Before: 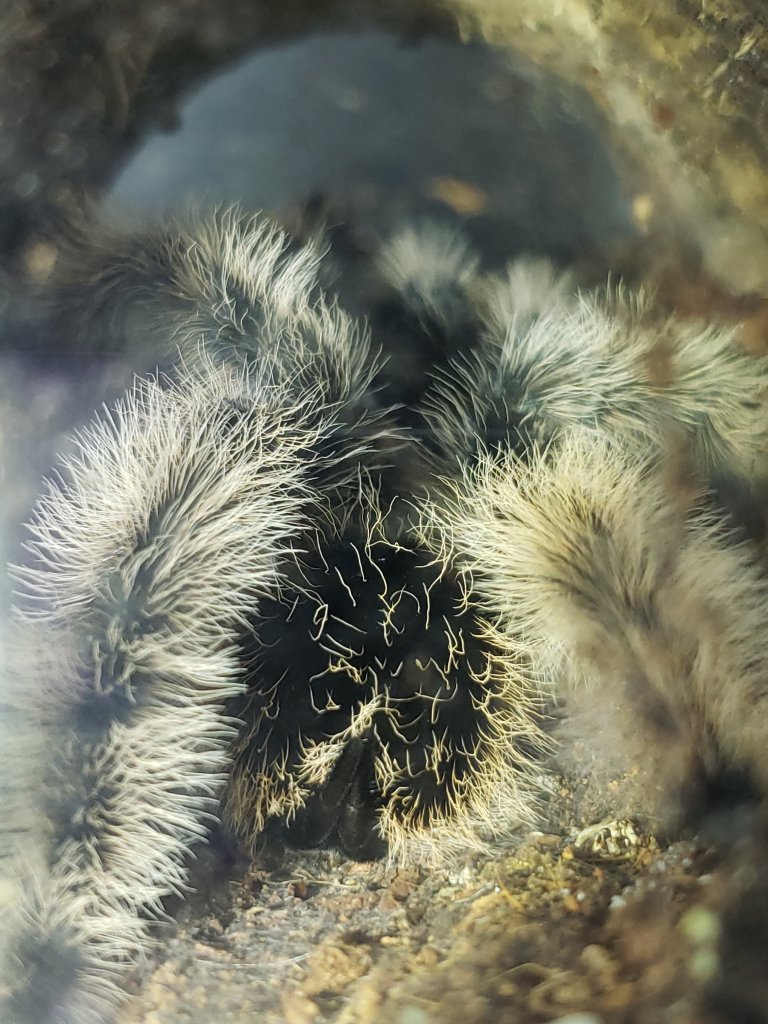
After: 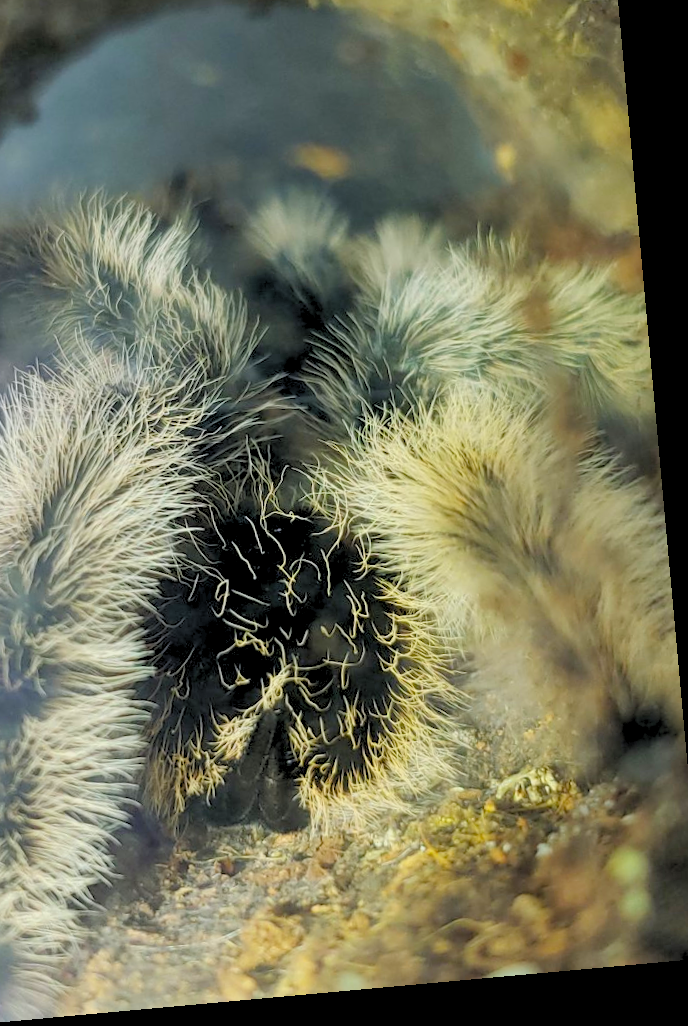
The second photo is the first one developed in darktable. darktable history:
rgb levels: preserve colors sum RGB, levels [[0.038, 0.433, 0.934], [0, 0.5, 1], [0, 0.5, 1]]
color balance rgb: perceptual saturation grading › global saturation 25%, global vibrance 20%
crop and rotate: left 17.959%, top 5.771%, right 1.742%
rotate and perspective: rotation -5.2°, automatic cropping off
shadows and highlights: shadows 30.63, highlights -63.22, shadows color adjustment 98%, highlights color adjustment 58.61%, soften with gaussian
